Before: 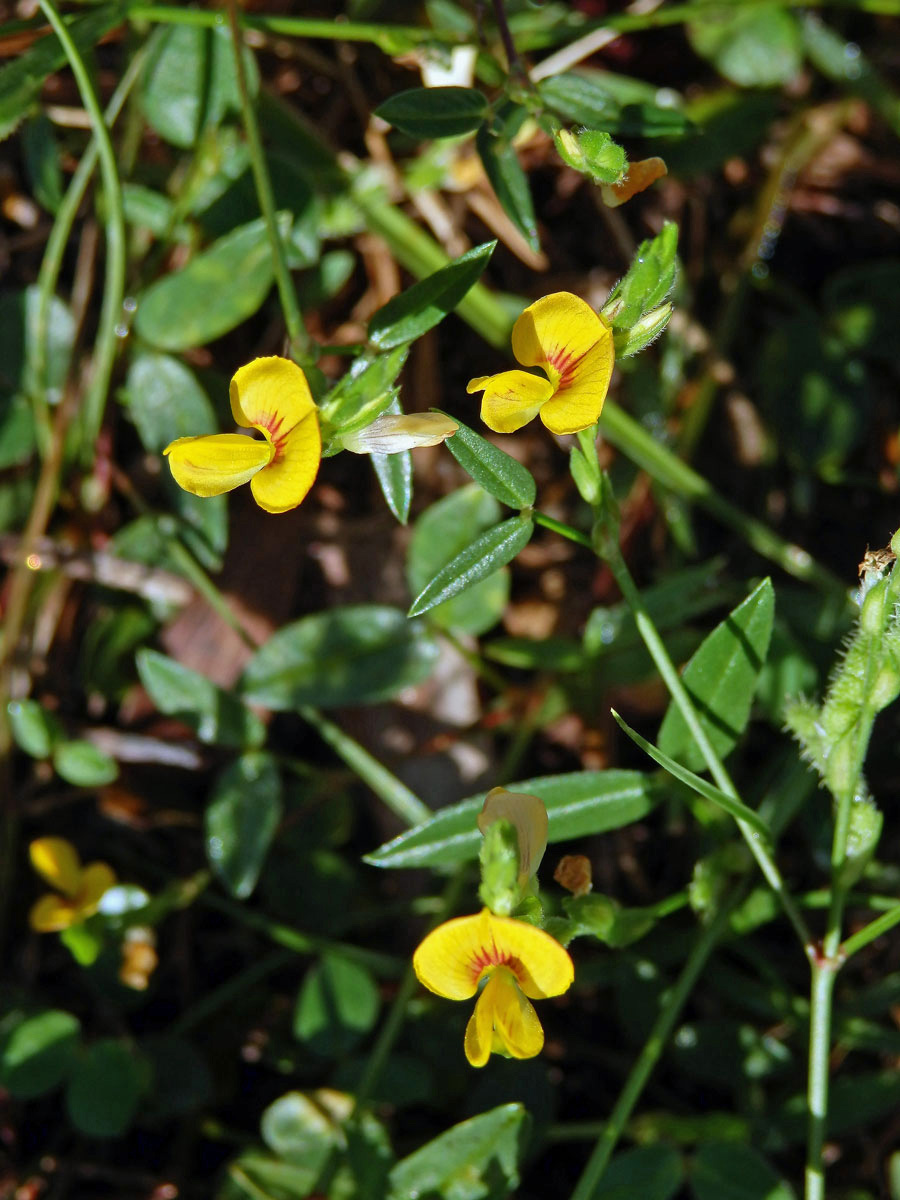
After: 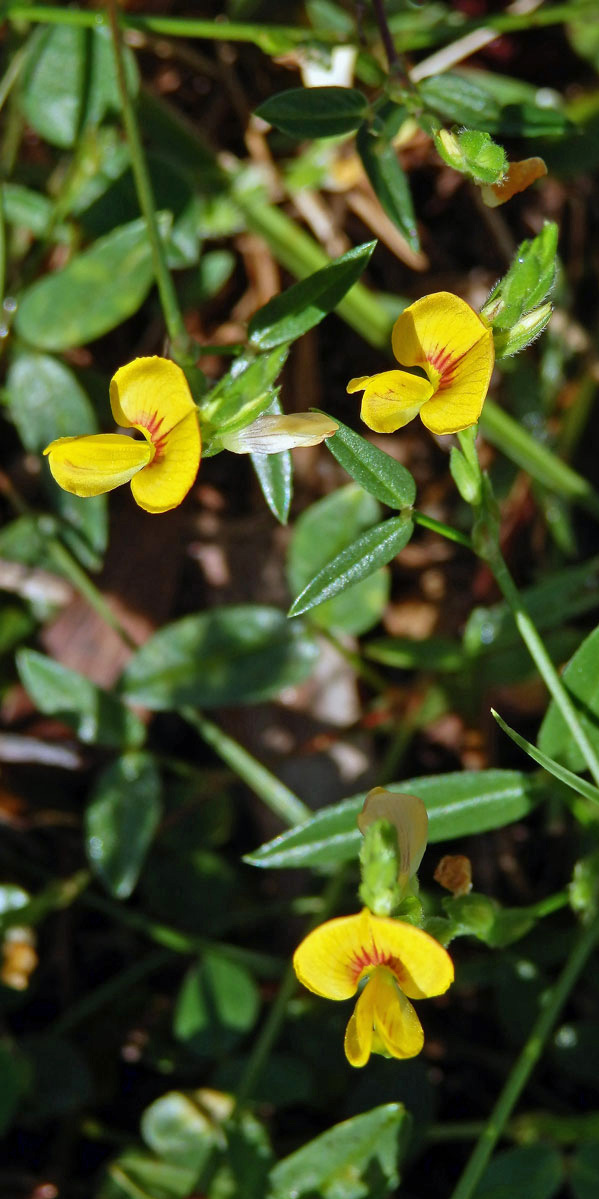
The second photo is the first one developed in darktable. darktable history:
crop and rotate: left 13.346%, right 20.049%
